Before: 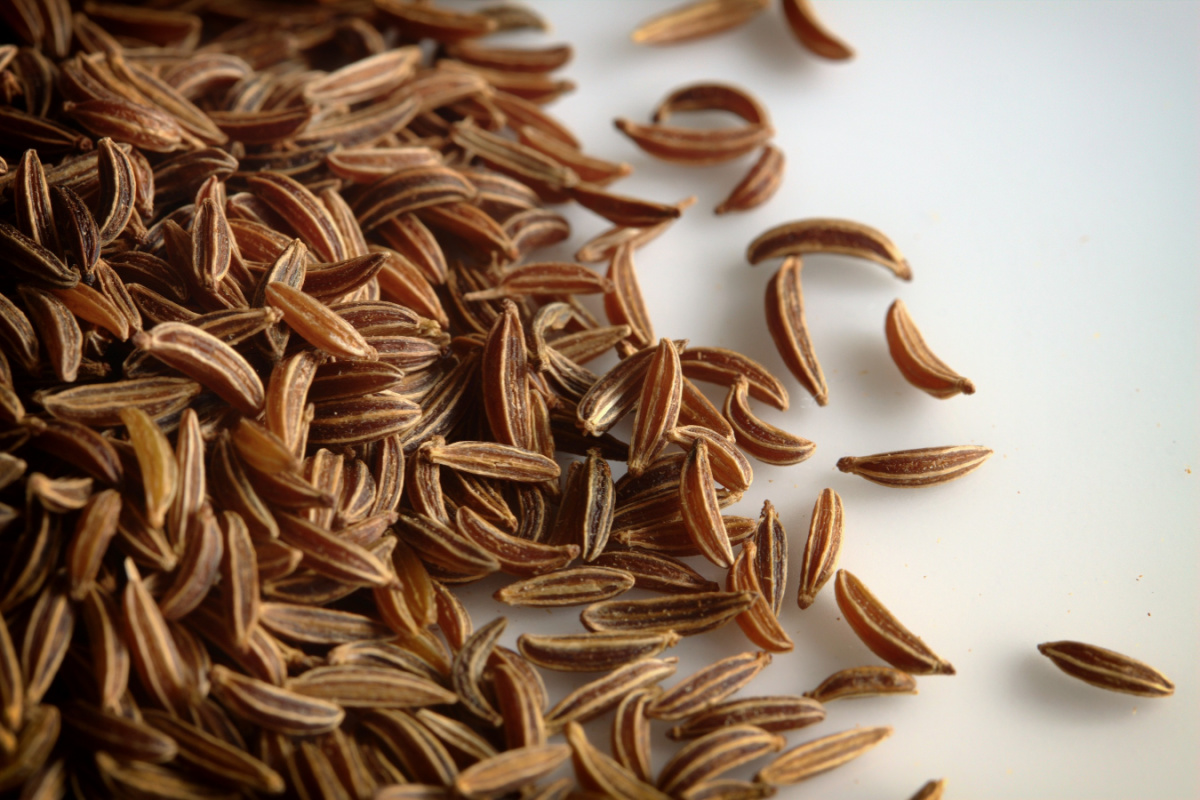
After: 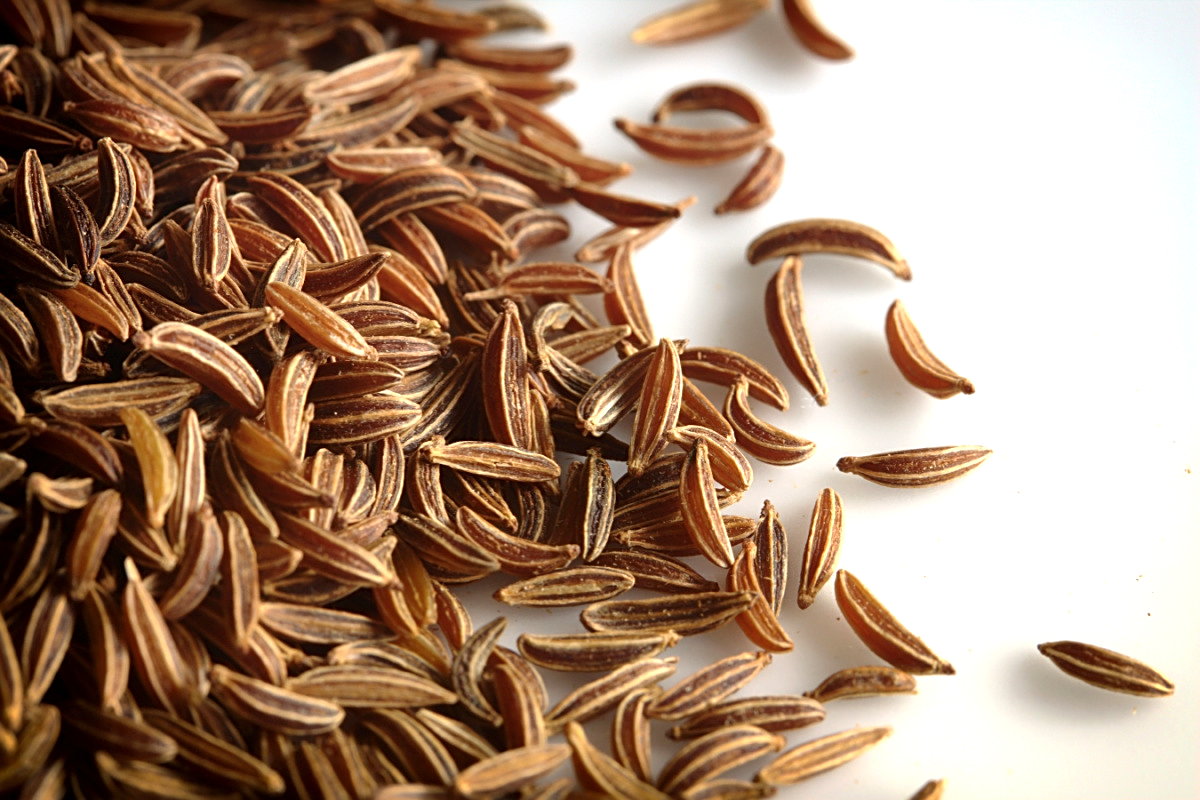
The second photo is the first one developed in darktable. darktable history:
sharpen: on, module defaults
exposure: exposure 0.564 EV, compensate highlight preservation false
